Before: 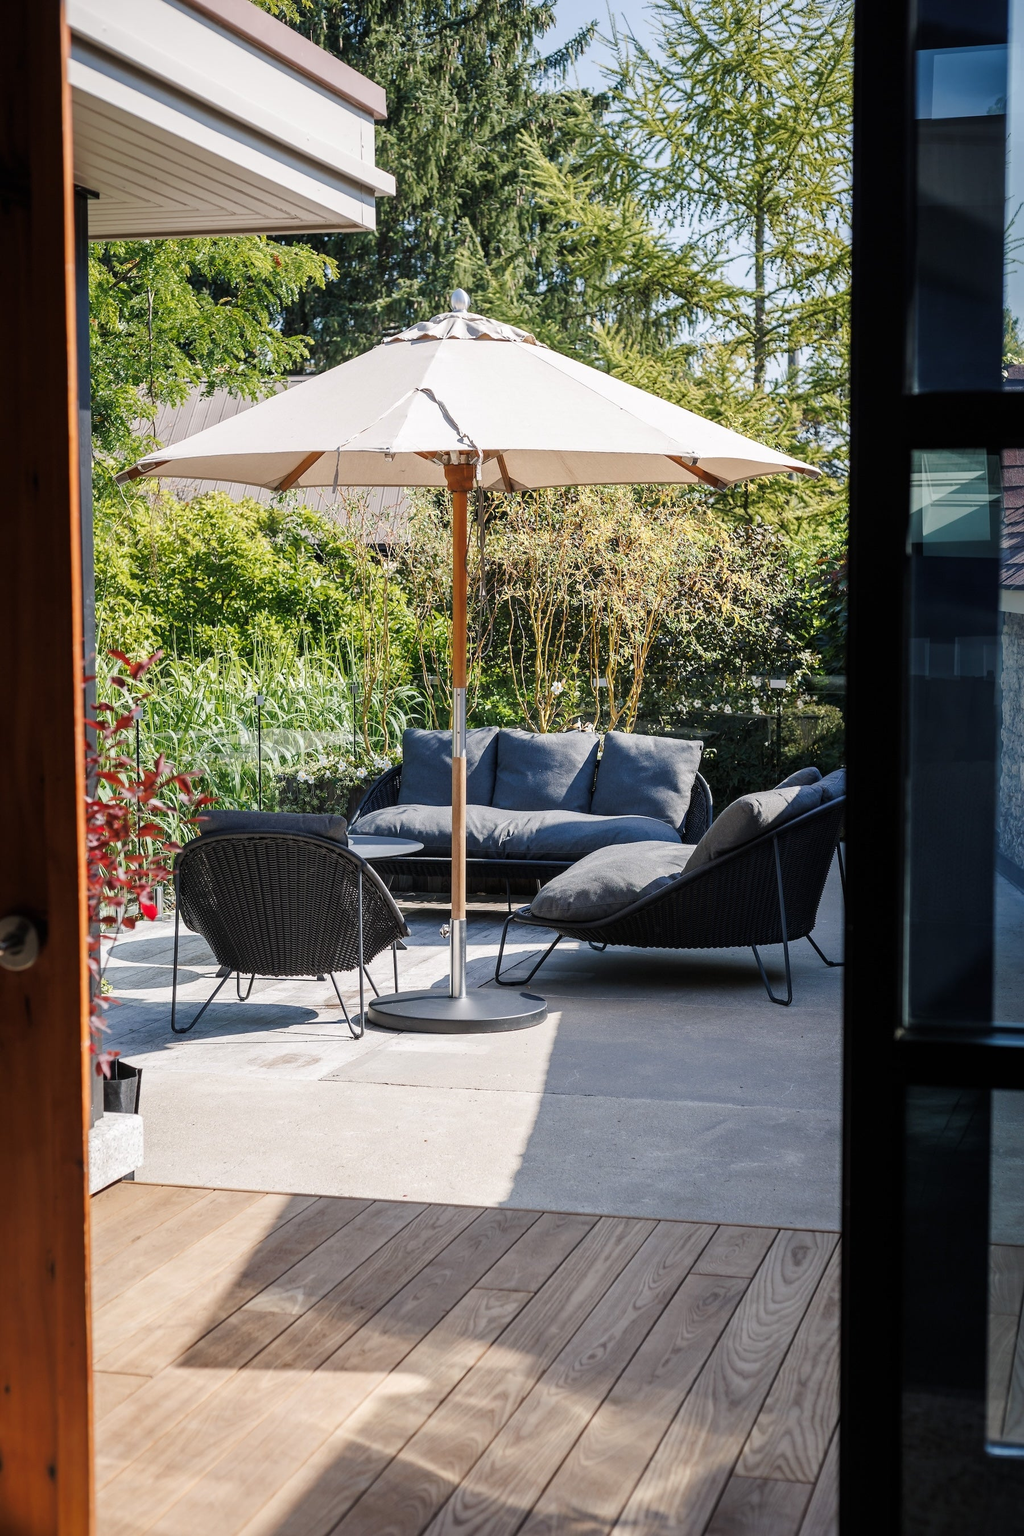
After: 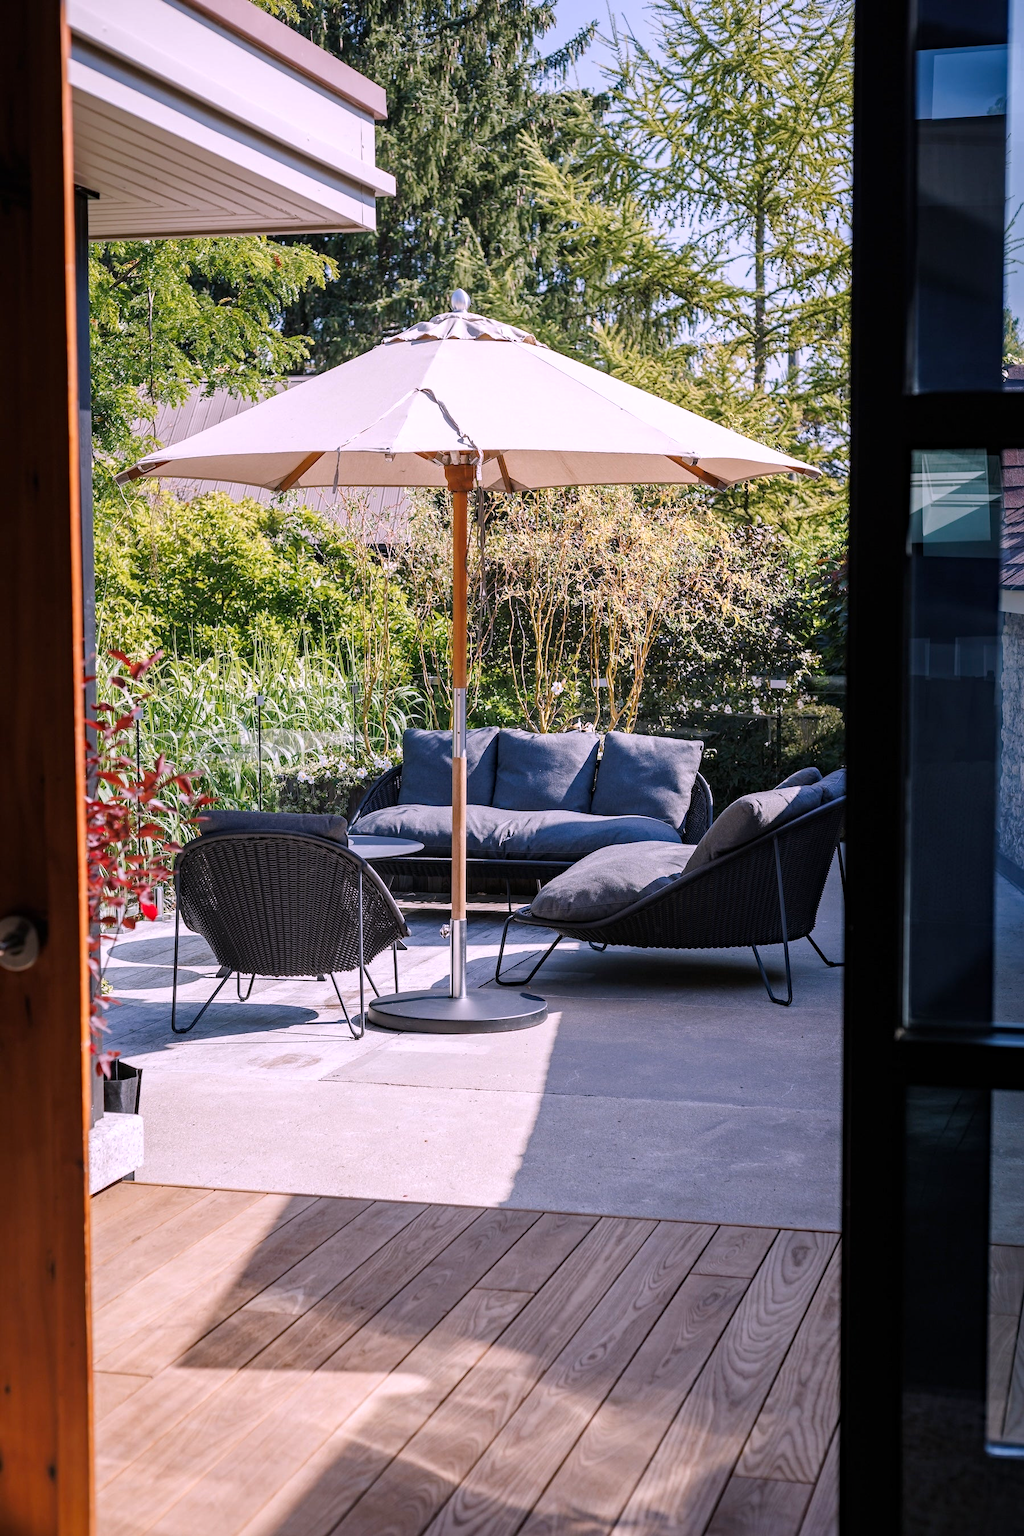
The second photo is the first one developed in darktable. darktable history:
haze removal: compatibility mode true, adaptive false
white balance: red 1.066, blue 1.119
